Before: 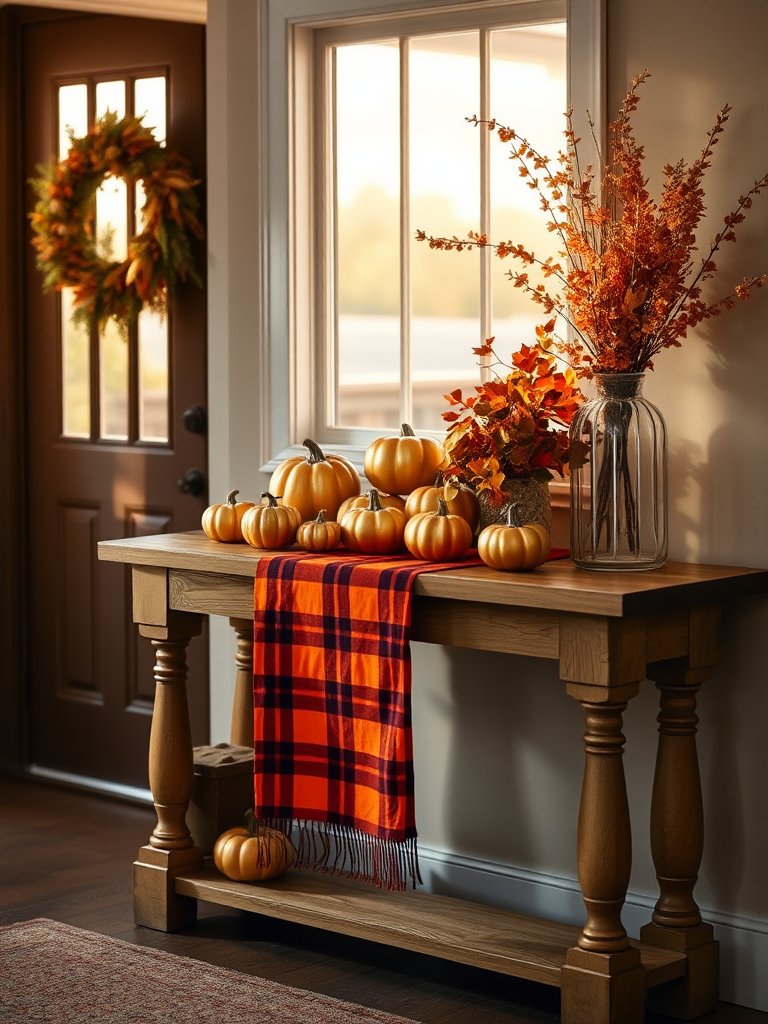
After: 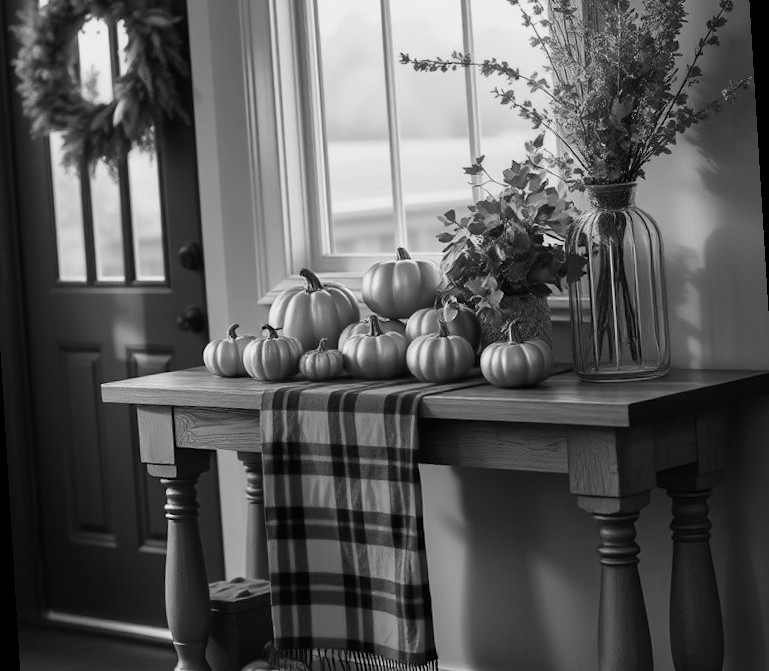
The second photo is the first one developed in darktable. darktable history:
crop and rotate: top 12.5%, bottom 12.5%
rotate and perspective: rotation -3.52°, crop left 0.036, crop right 0.964, crop top 0.081, crop bottom 0.919
monochrome: a -92.57, b 58.91
color contrast: green-magenta contrast 0.8, blue-yellow contrast 1.1, unbound 0
